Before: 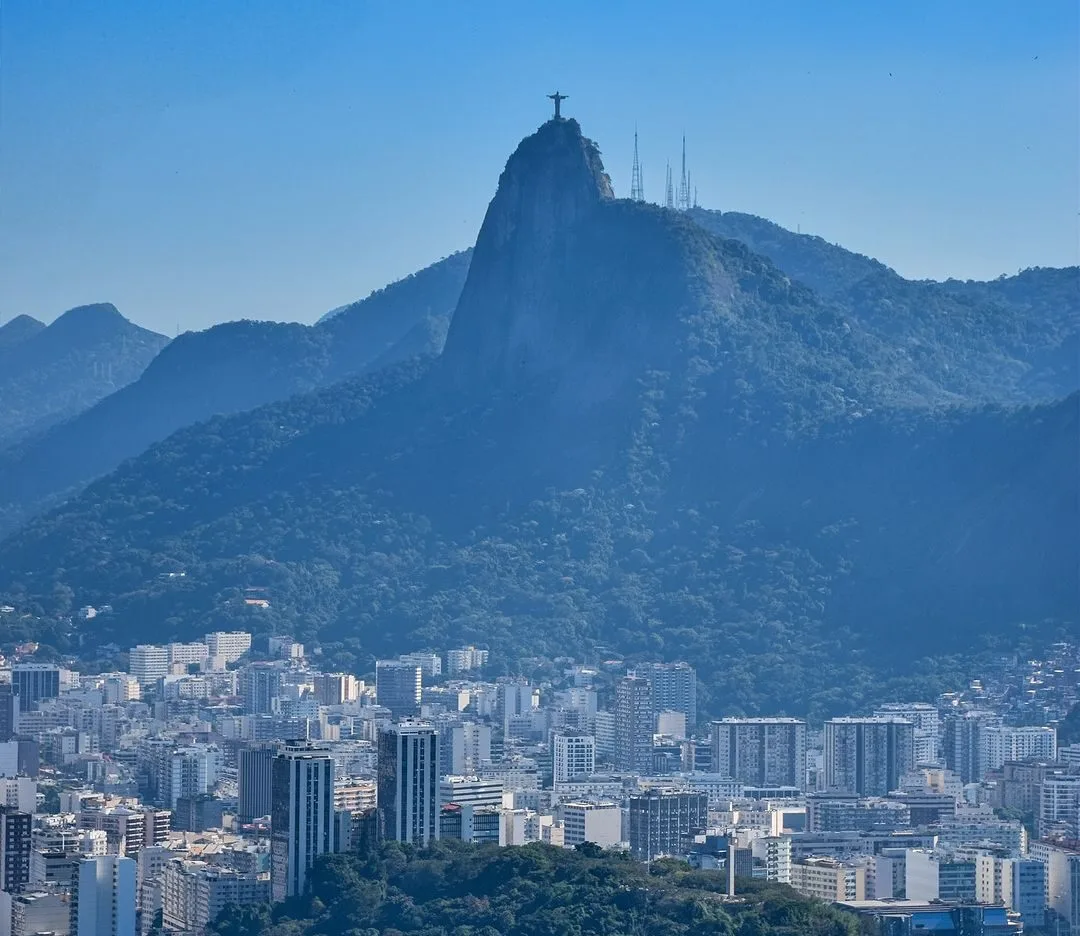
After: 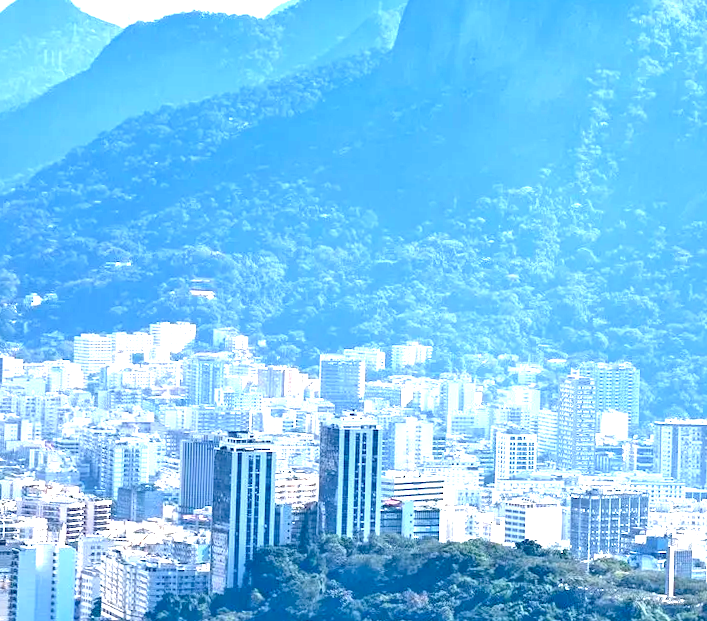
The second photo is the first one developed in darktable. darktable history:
crop and rotate: angle -1.2°, left 3.759%, top 32.027%, right 29.19%
exposure: black level correction 0.006, exposure 2.067 EV, compensate highlight preservation false
